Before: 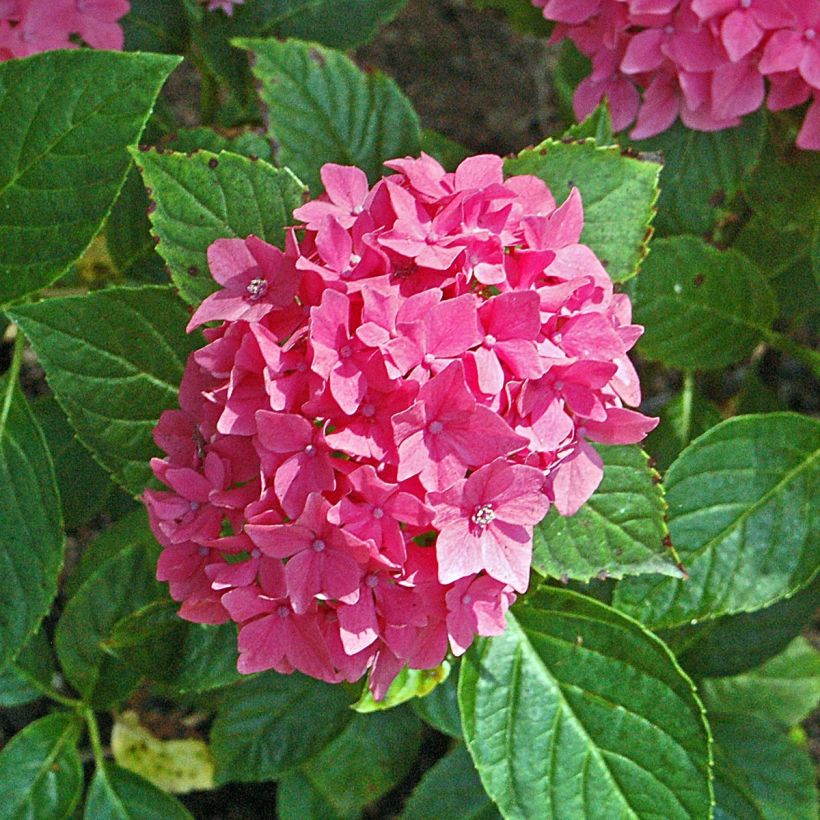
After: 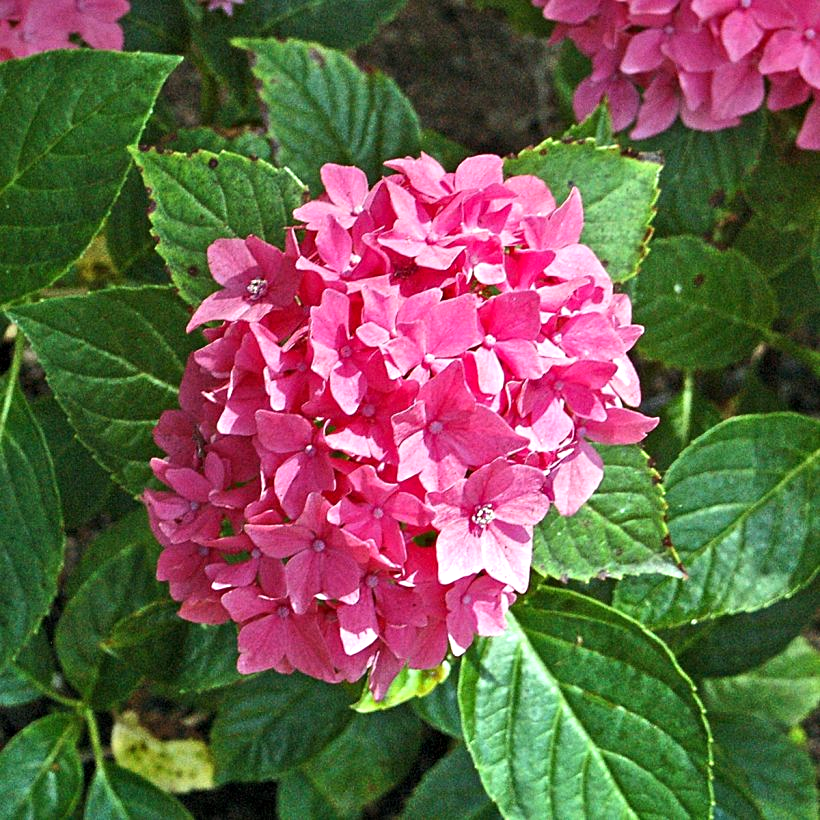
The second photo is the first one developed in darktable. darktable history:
exposure: black level correction 0, compensate exposure bias true, compensate highlight preservation false
contrast equalizer: octaves 7, y [[0.524 ×6], [0.512 ×6], [0.379 ×6], [0 ×6], [0 ×6]]
tone equalizer: -8 EV -0.417 EV, -7 EV -0.389 EV, -6 EV -0.333 EV, -5 EV -0.222 EV, -3 EV 0.222 EV, -2 EV 0.333 EV, -1 EV 0.389 EV, +0 EV 0.417 EV, edges refinement/feathering 500, mask exposure compensation -1.57 EV, preserve details no
